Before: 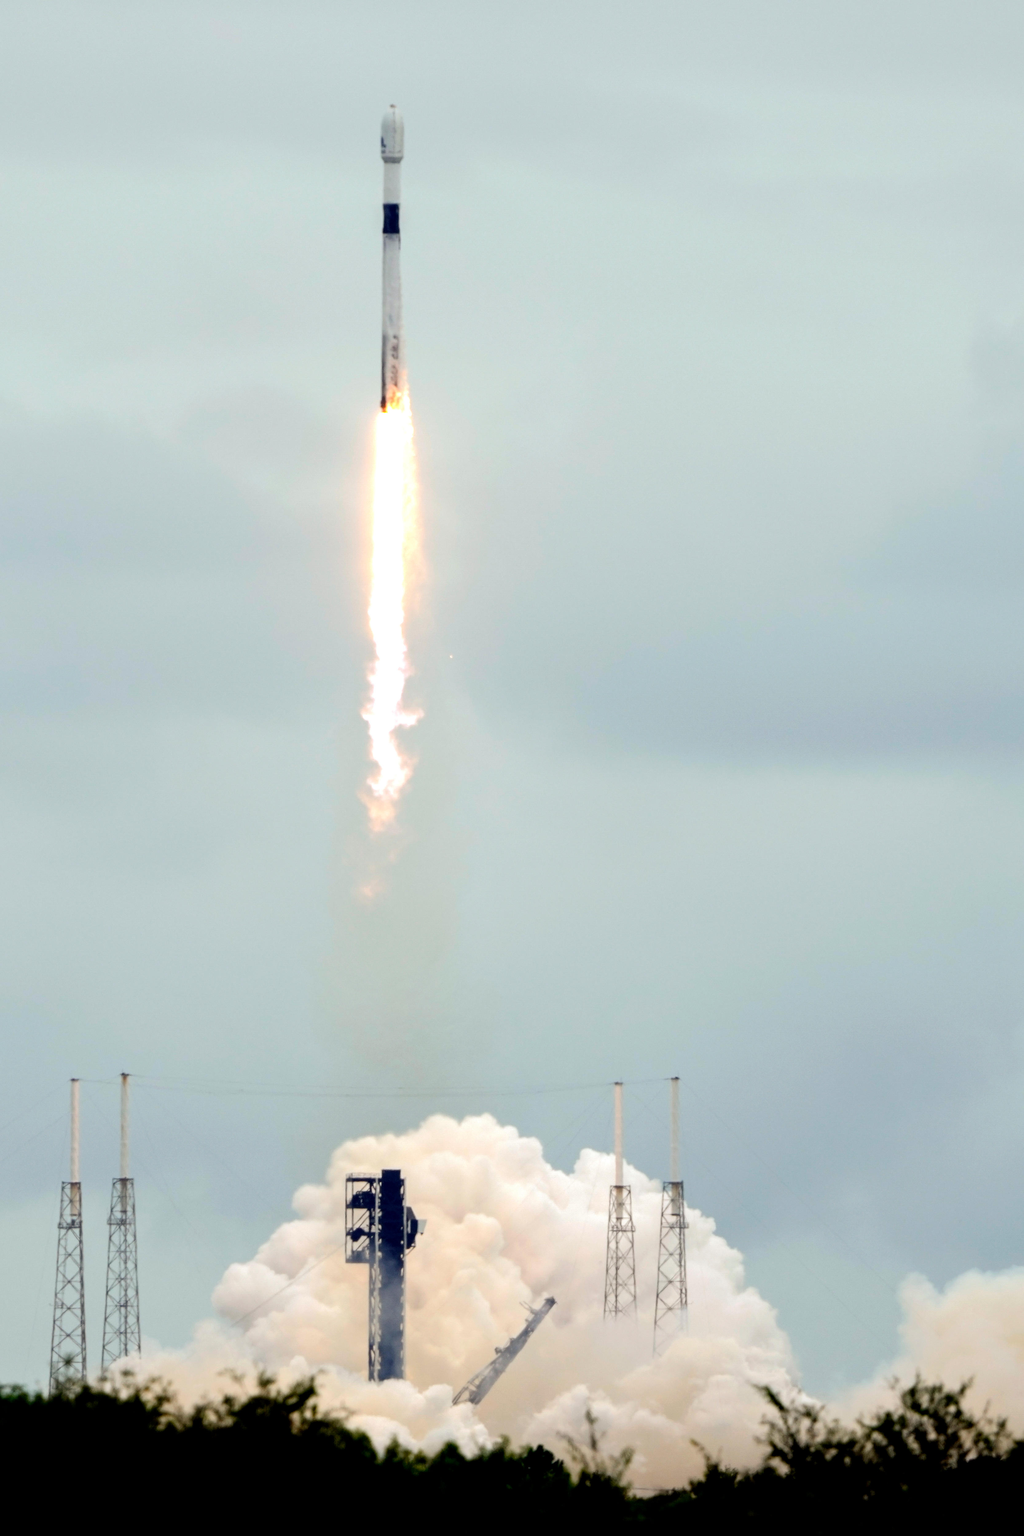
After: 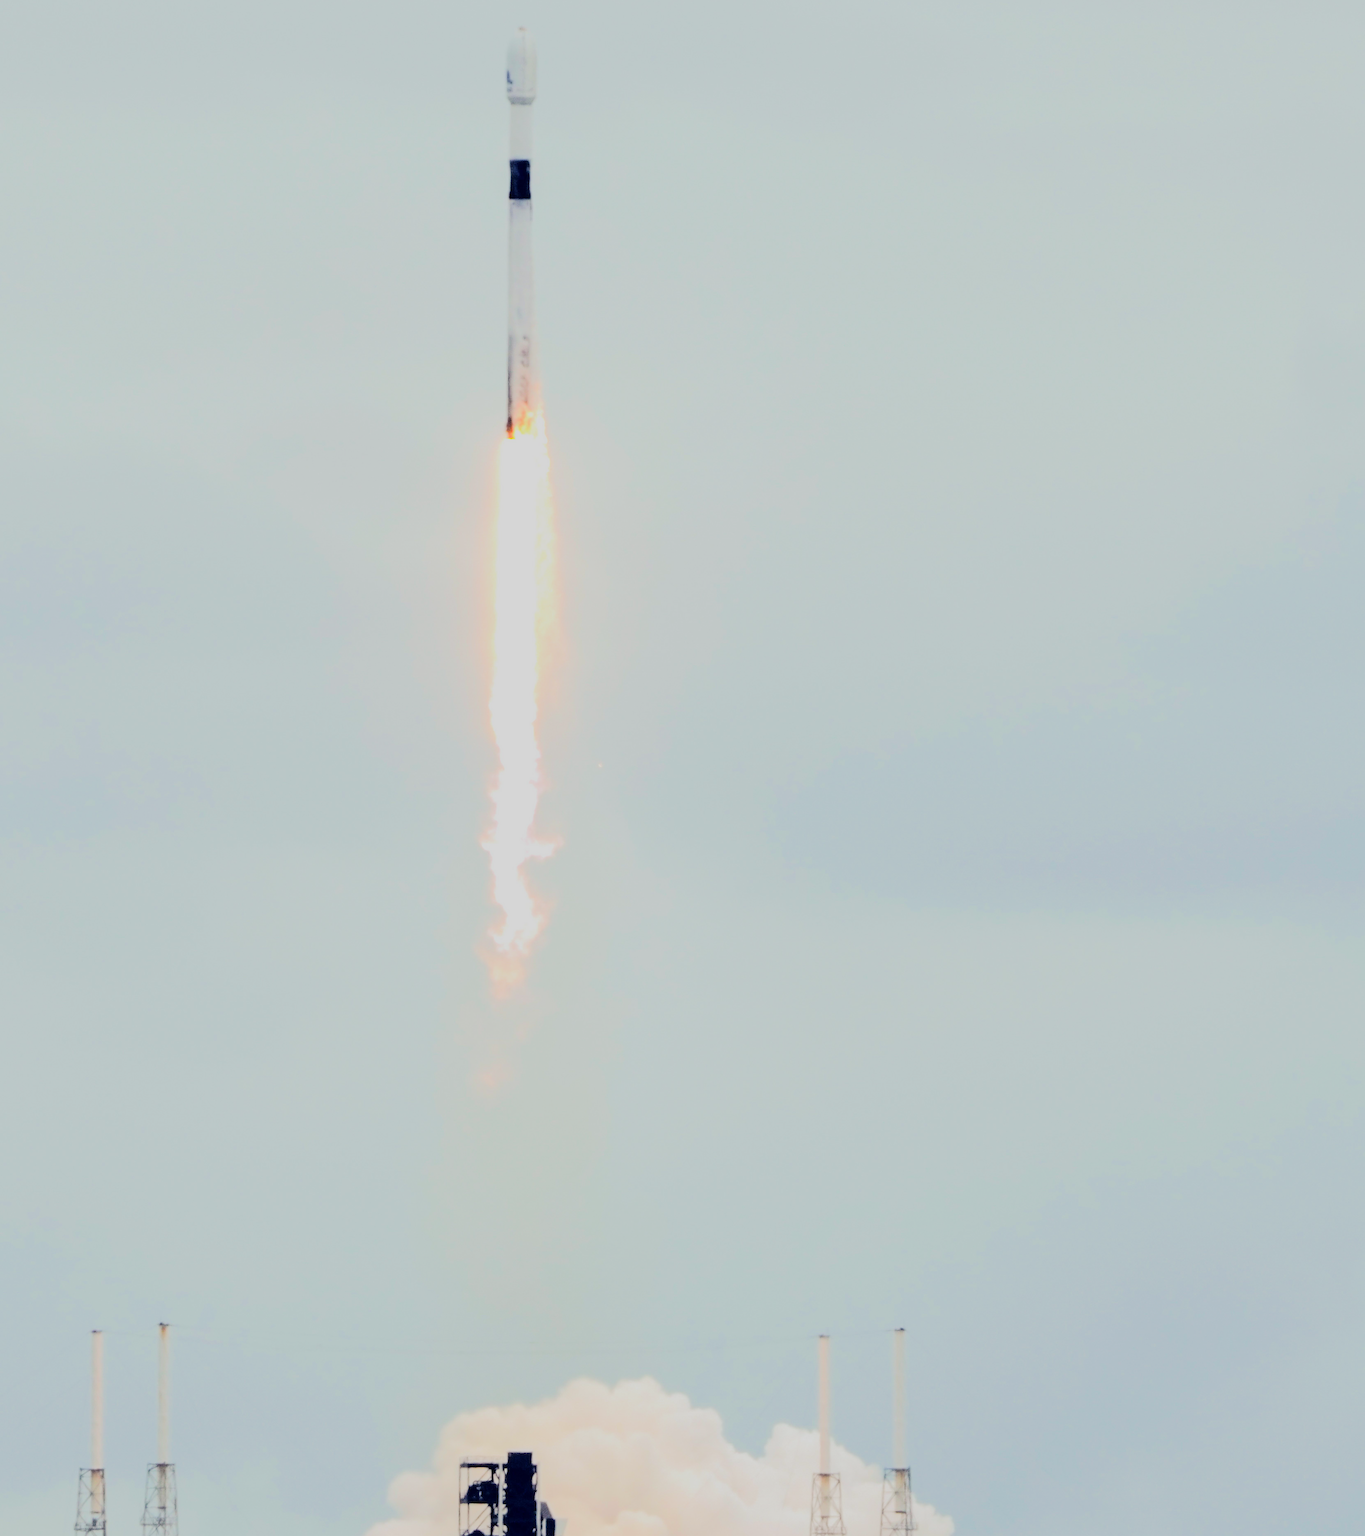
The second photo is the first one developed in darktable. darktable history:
tone equalizer: -7 EV 0.161 EV, -6 EV 0.562 EV, -5 EV 1.18 EV, -4 EV 1.33 EV, -3 EV 1.16 EV, -2 EV 0.6 EV, -1 EV 0.155 EV, edges refinement/feathering 500, mask exposure compensation -1.57 EV, preserve details no
filmic rgb: black relative exposure -16 EV, white relative exposure 6.1 EV, threshold 5.94 EV, hardness 5.22, enable highlight reconstruction true
crop: left 0.273%, top 5.521%, bottom 19.733%
